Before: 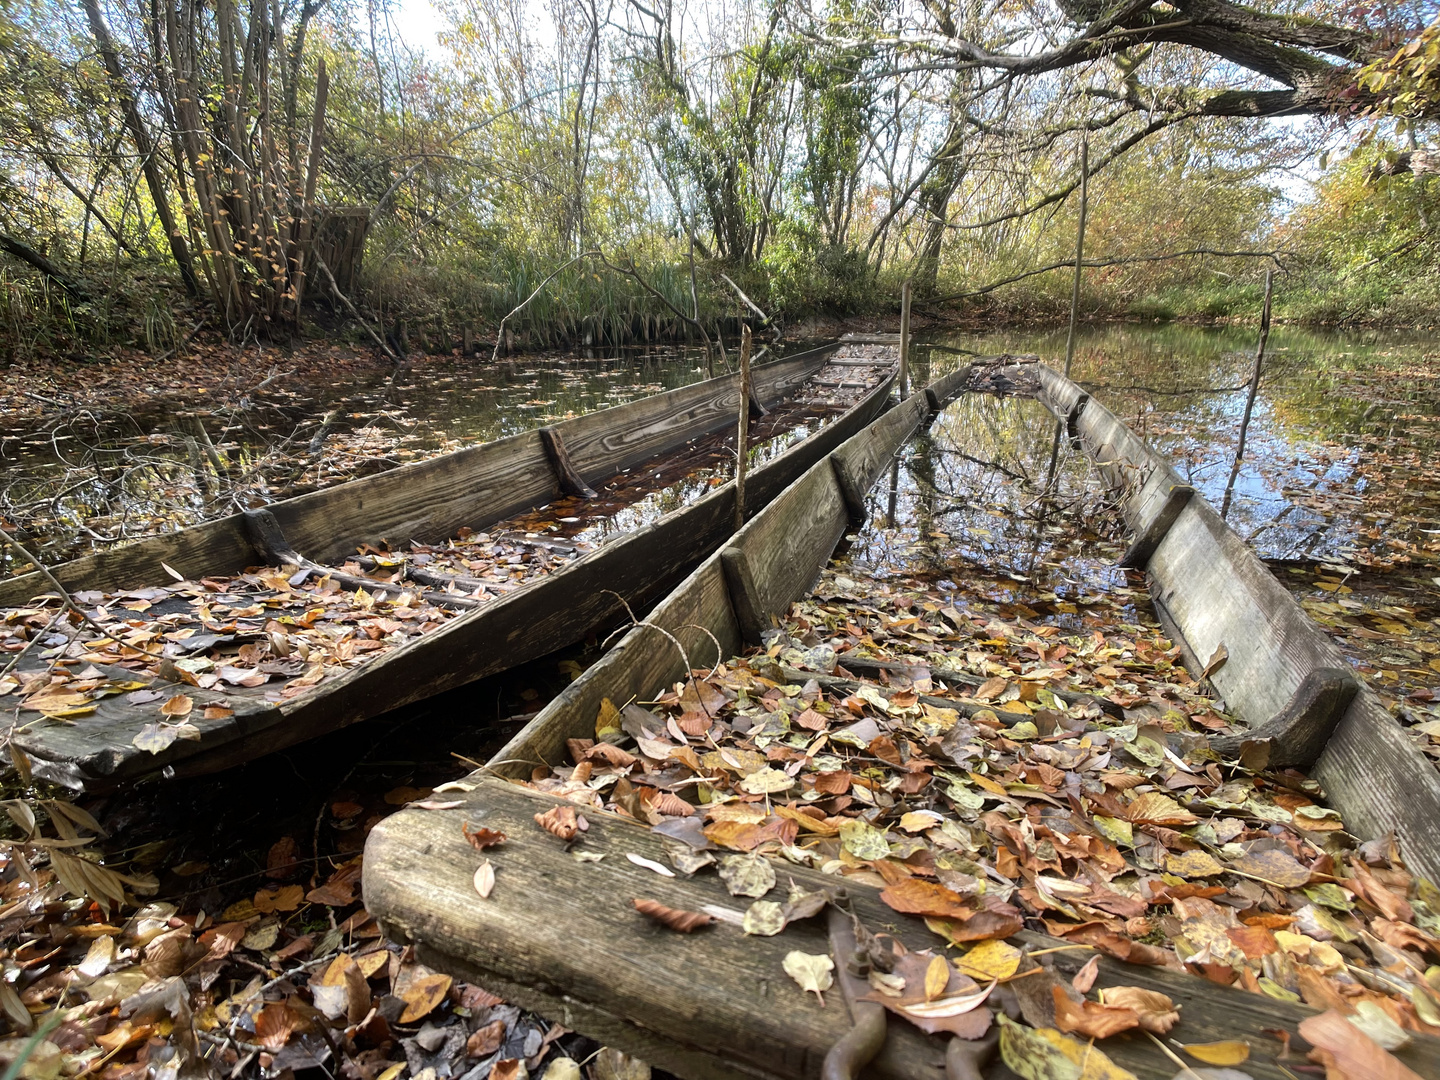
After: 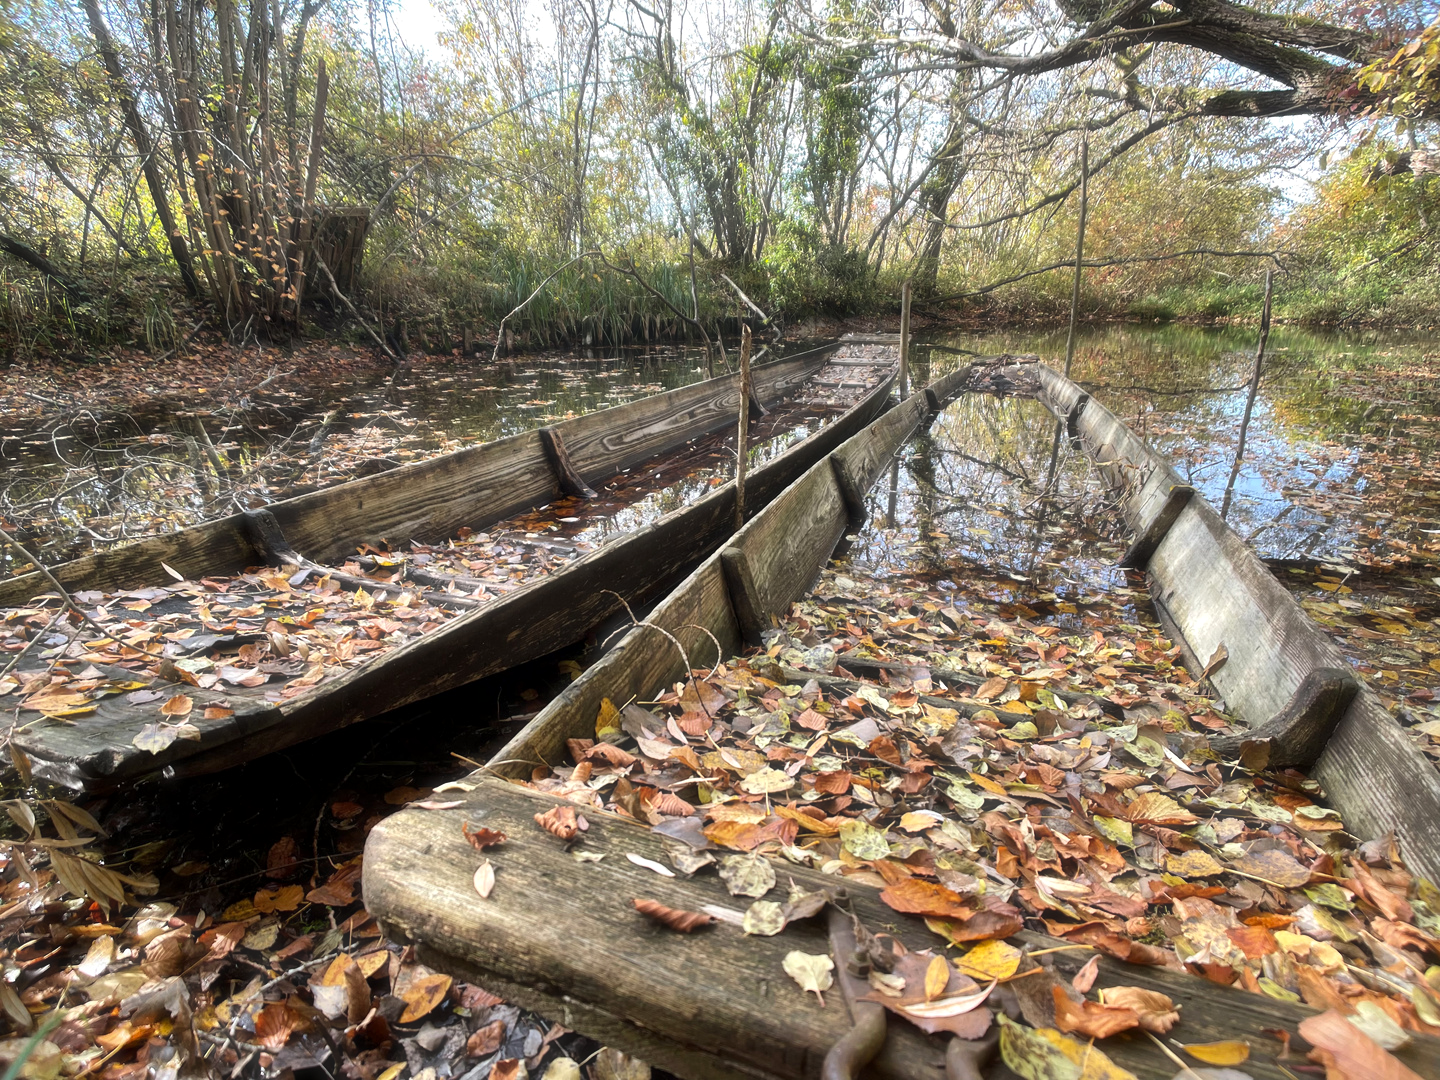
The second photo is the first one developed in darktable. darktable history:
haze removal: strength -0.114, compatibility mode true, adaptive false
local contrast: mode bilateral grid, contrast 20, coarseness 50, detail 120%, midtone range 0.2
